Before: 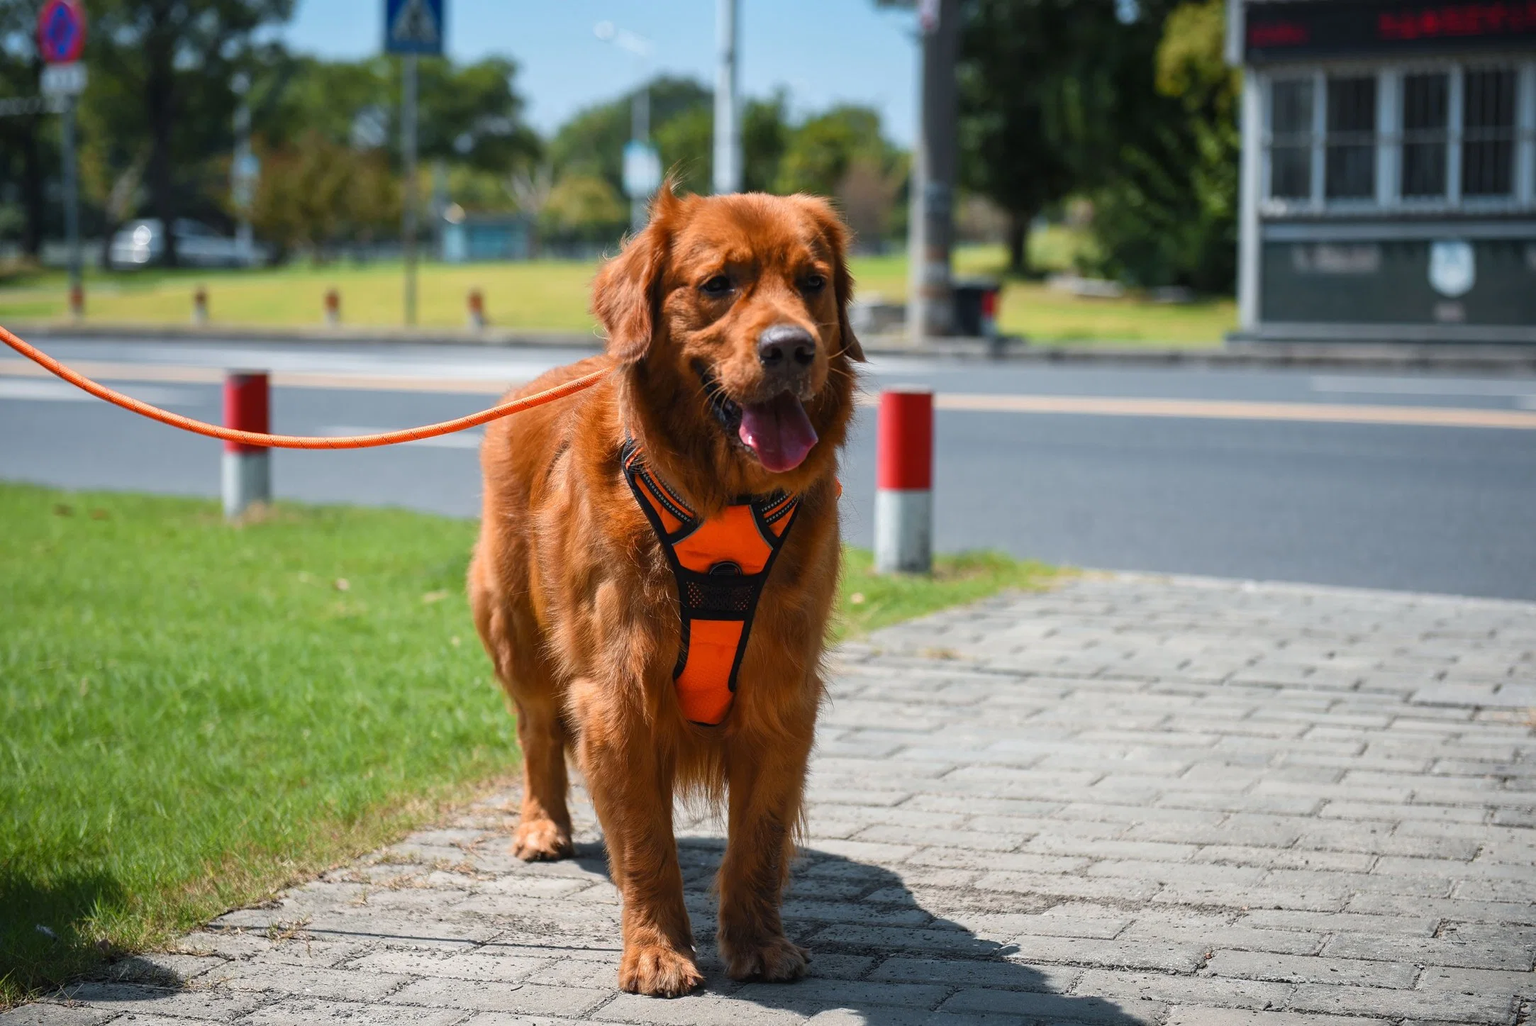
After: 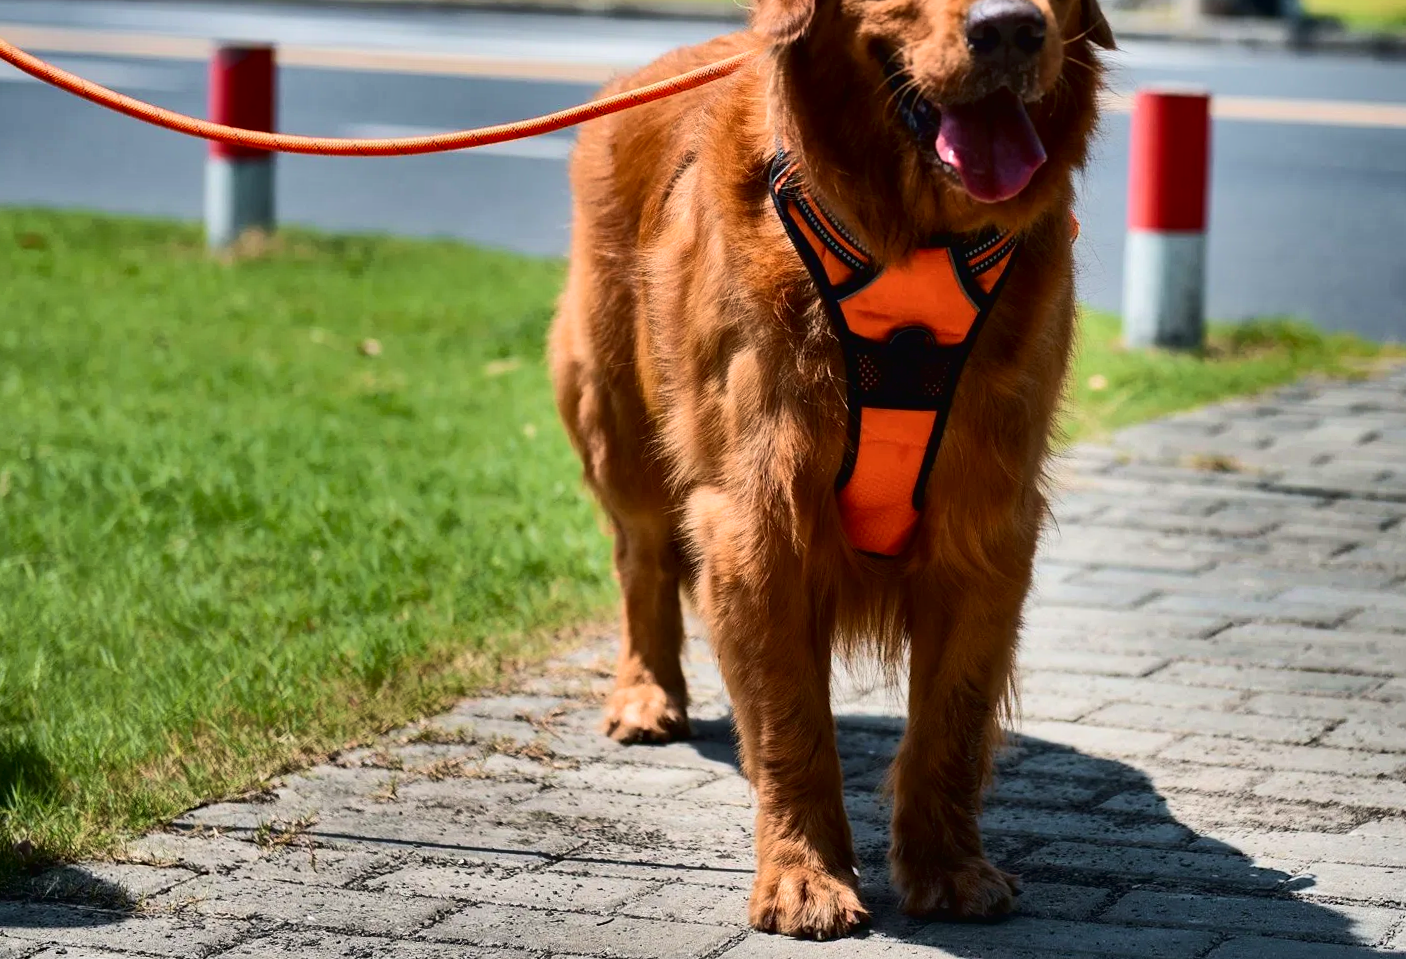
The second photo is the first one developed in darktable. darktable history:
shadows and highlights: shadows 20.9, highlights -81.72, soften with gaussian
tone curve: curves: ch0 [(0, 0) (0.003, 0.016) (0.011, 0.016) (0.025, 0.016) (0.044, 0.016) (0.069, 0.016) (0.1, 0.026) (0.136, 0.047) (0.177, 0.088) (0.224, 0.14) (0.277, 0.2) (0.335, 0.276) (0.399, 0.37) (0.468, 0.47) (0.543, 0.583) (0.623, 0.698) (0.709, 0.779) (0.801, 0.858) (0.898, 0.929) (1, 1)], color space Lab, independent channels, preserve colors none
velvia: on, module defaults
crop and rotate: angle -1.24°, left 3.609%, top 31.514%, right 29.371%
